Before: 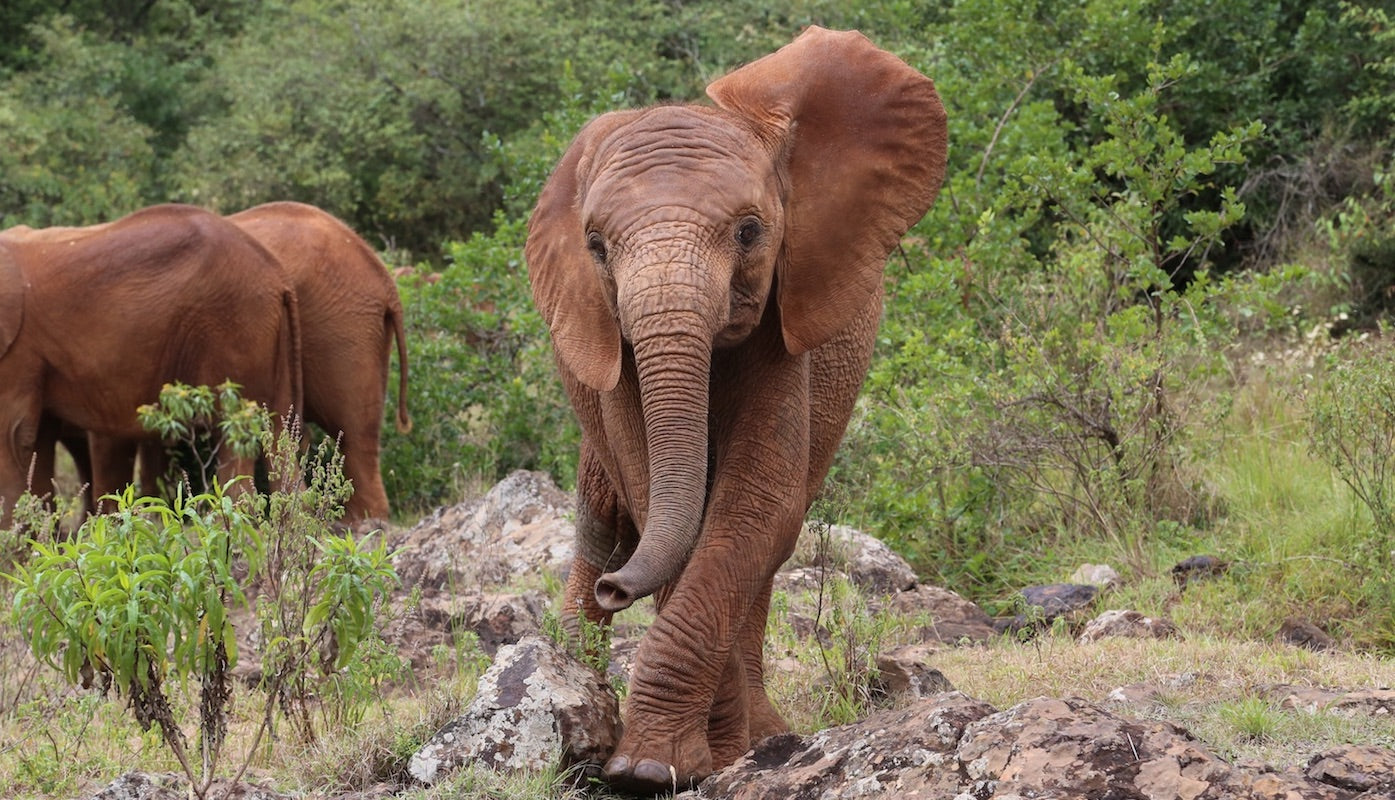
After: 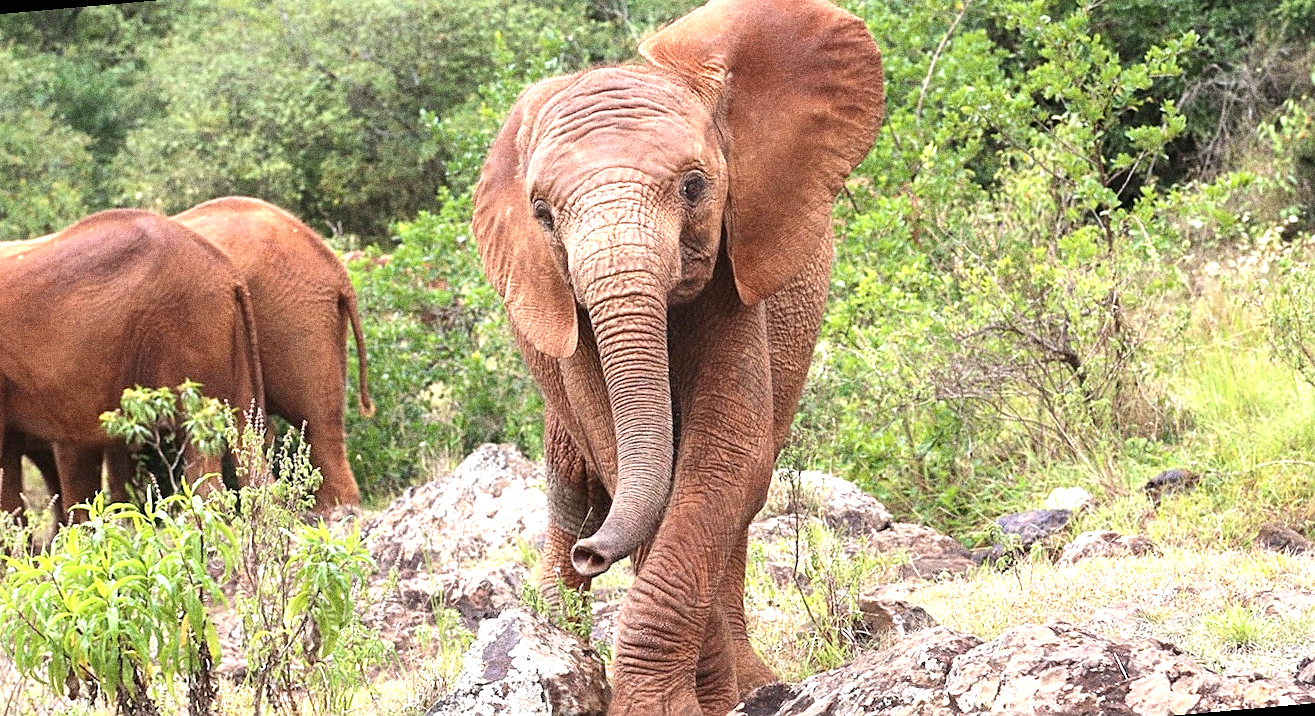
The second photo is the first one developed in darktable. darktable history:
exposure: black level correction 0, exposure 1.3 EV, compensate highlight preservation false
grain: coarseness 10.62 ISO, strength 55.56%
sharpen: on, module defaults
rotate and perspective: rotation -5°, crop left 0.05, crop right 0.952, crop top 0.11, crop bottom 0.89
base curve: exposure shift 0, preserve colors none
